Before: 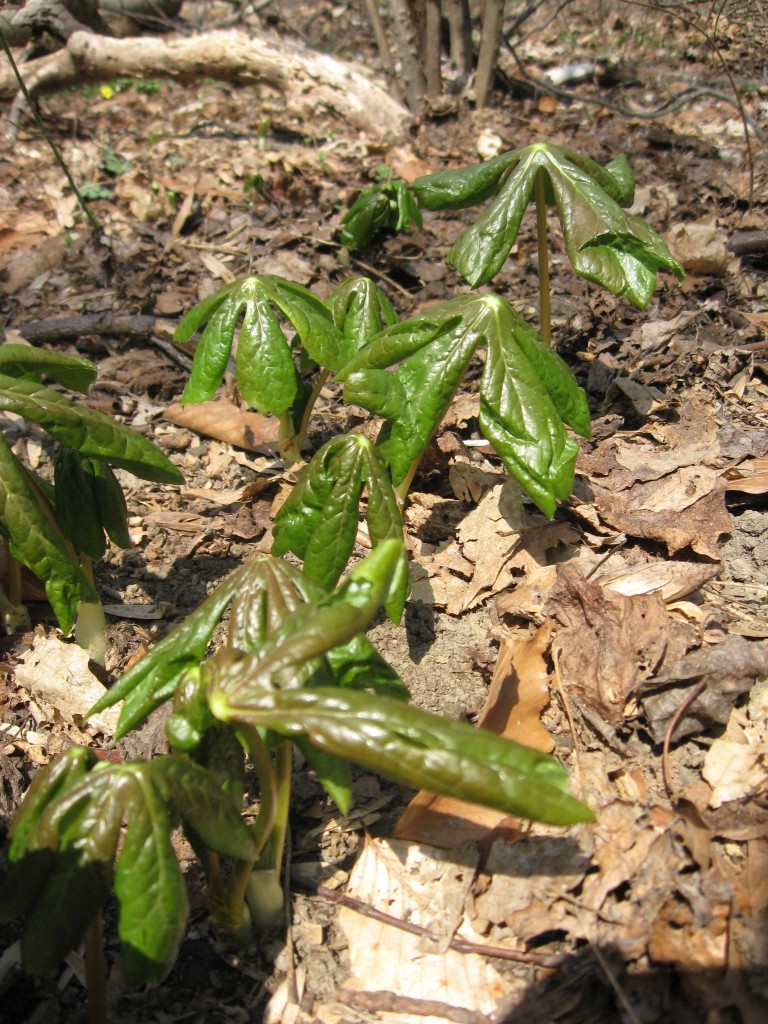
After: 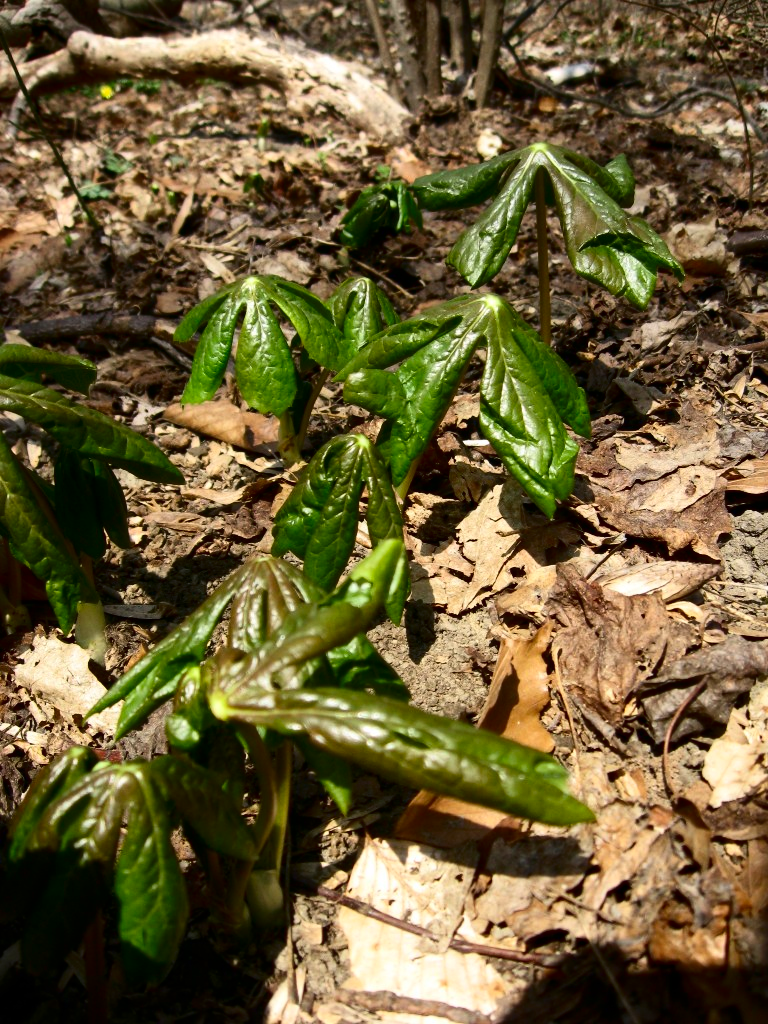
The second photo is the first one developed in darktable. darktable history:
contrast brightness saturation: contrast 0.235, brightness -0.23, saturation 0.147
